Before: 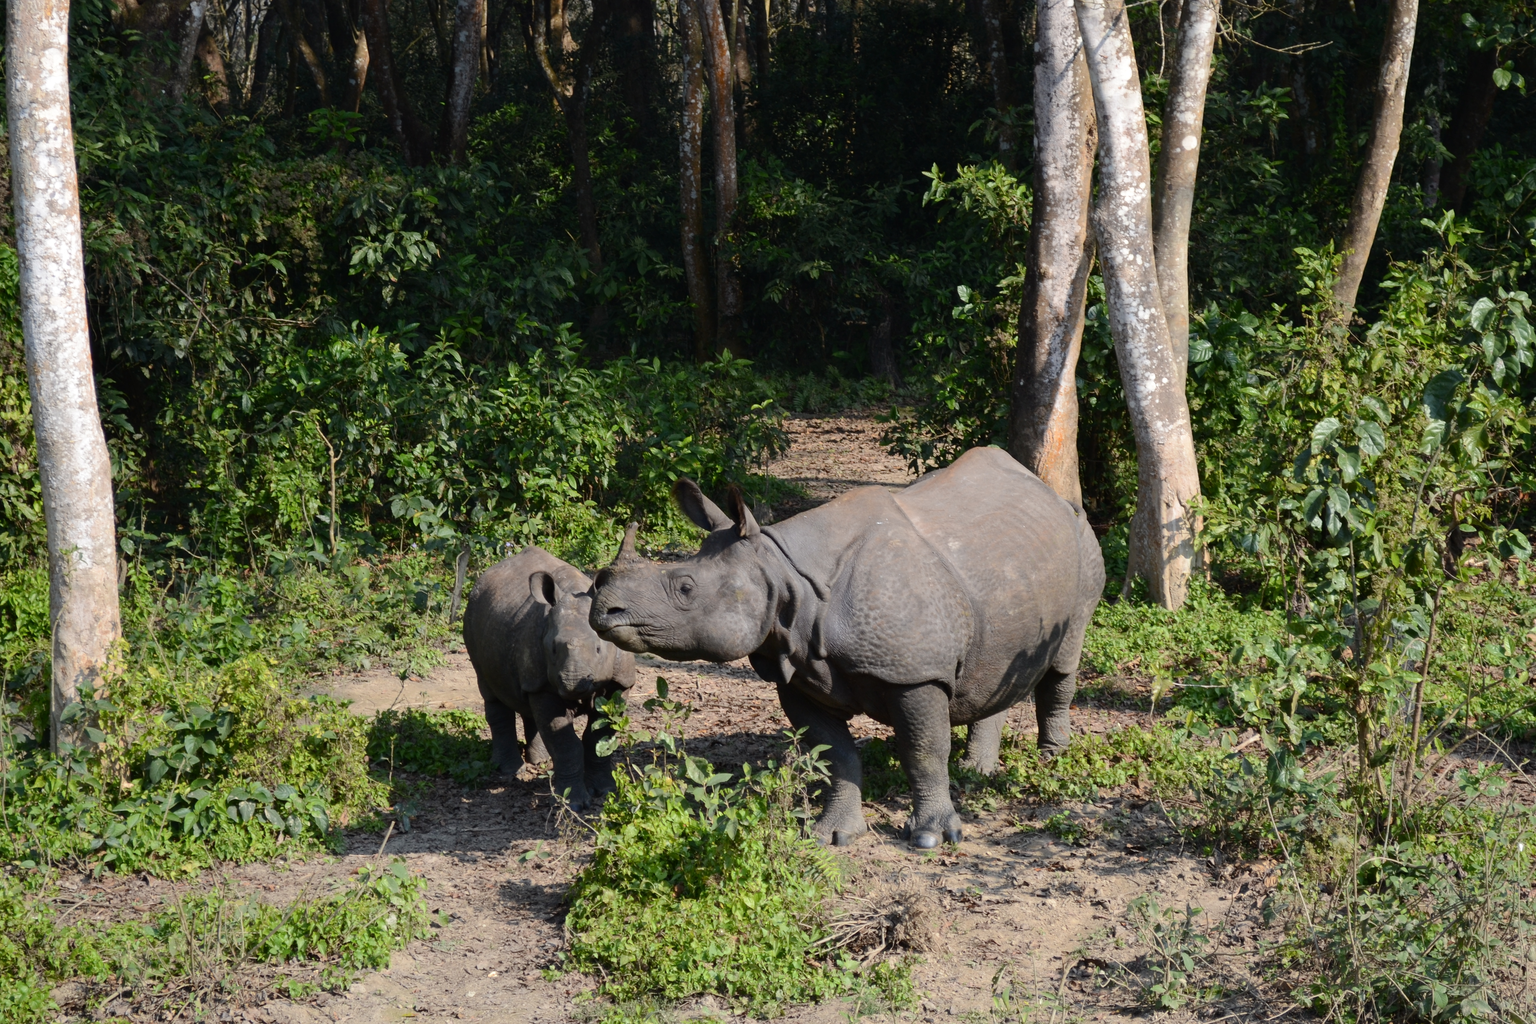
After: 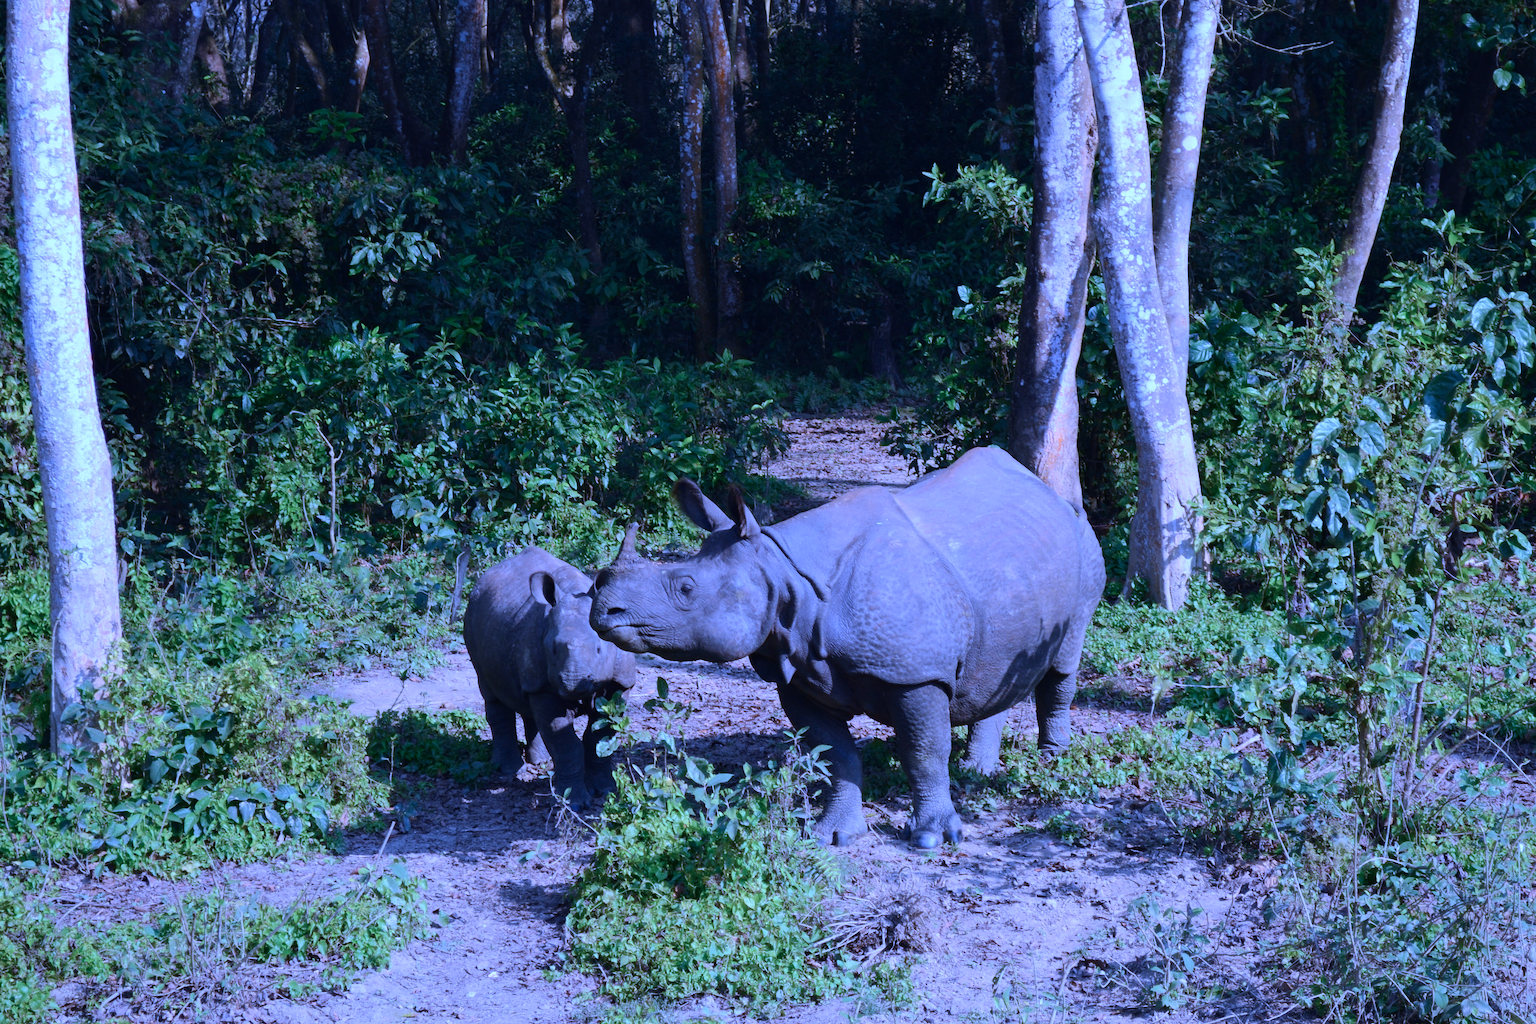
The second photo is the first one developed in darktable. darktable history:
white balance: red 0.988, blue 1.017
color calibration: output R [1.063, -0.012, -0.003, 0], output B [-0.079, 0.047, 1, 0], illuminant custom, x 0.46, y 0.43, temperature 2642.66 K
